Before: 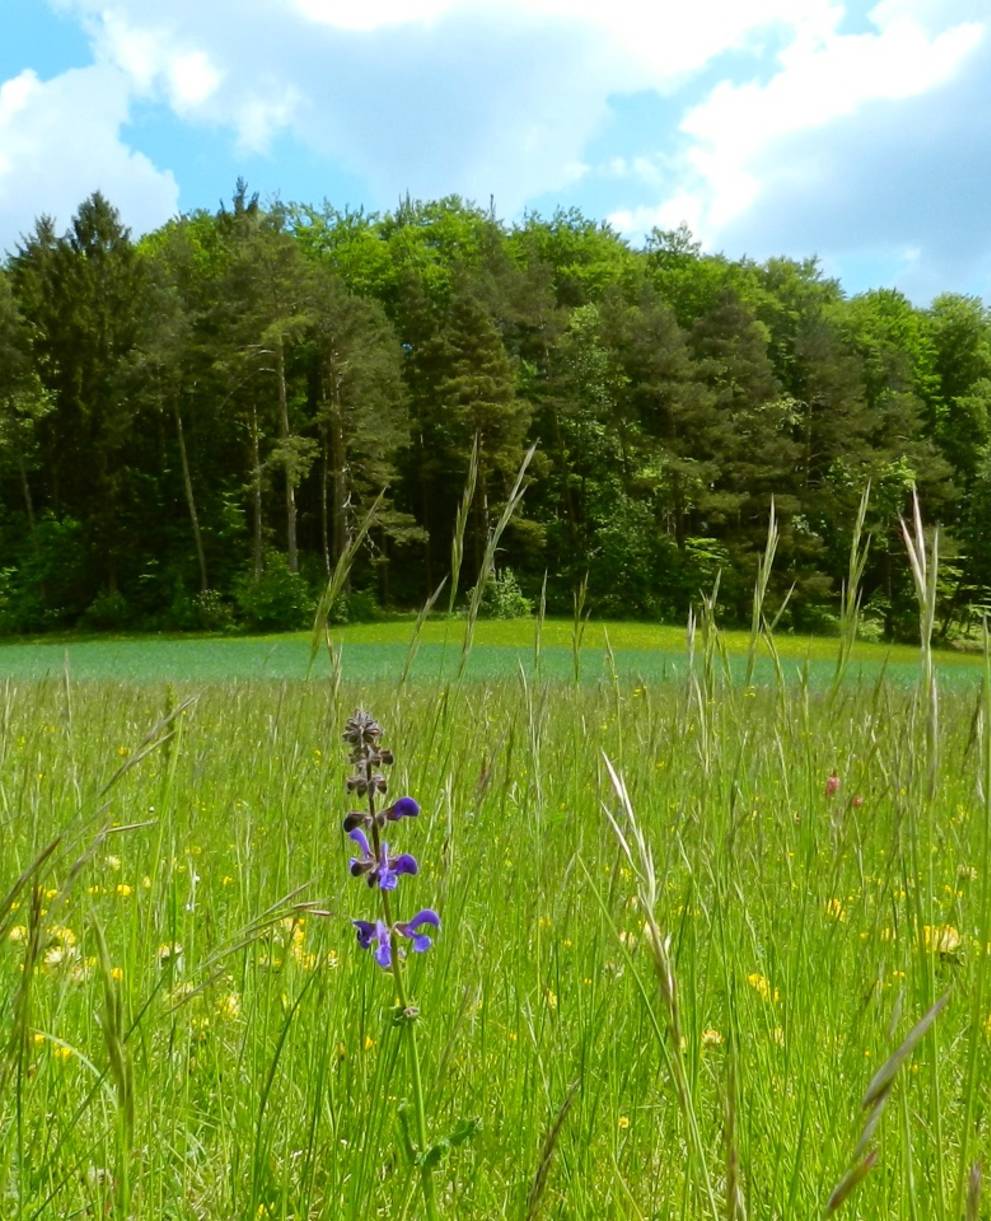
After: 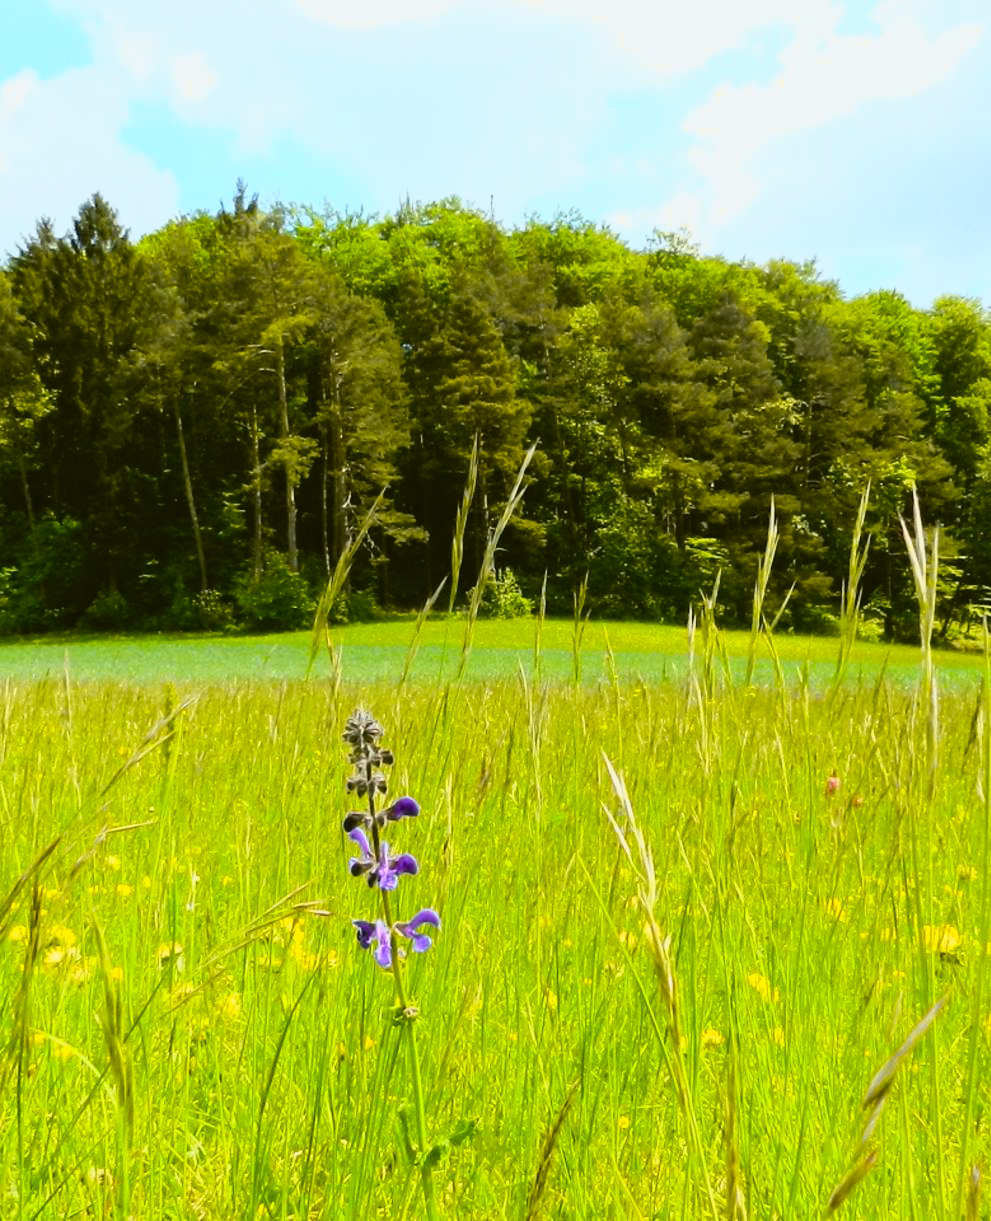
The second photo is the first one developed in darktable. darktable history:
exposure: exposure 0.153 EV, compensate highlight preservation false
tone curve: curves: ch0 [(0, 0.029) (0.087, 0.084) (0.227, 0.239) (0.46, 0.576) (0.657, 0.796) (0.861, 0.932) (0.997, 0.951)]; ch1 [(0, 0) (0.353, 0.344) (0.45, 0.46) (0.502, 0.494) (0.534, 0.523) (0.573, 0.576) (0.602, 0.631) (0.647, 0.669) (1, 1)]; ch2 [(0, 0) (0.333, 0.346) (0.385, 0.395) (0.44, 0.466) (0.5, 0.493) (0.521, 0.56) (0.553, 0.579) (0.573, 0.599) (0.667, 0.777) (1, 1)], color space Lab, independent channels, preserve colors none
